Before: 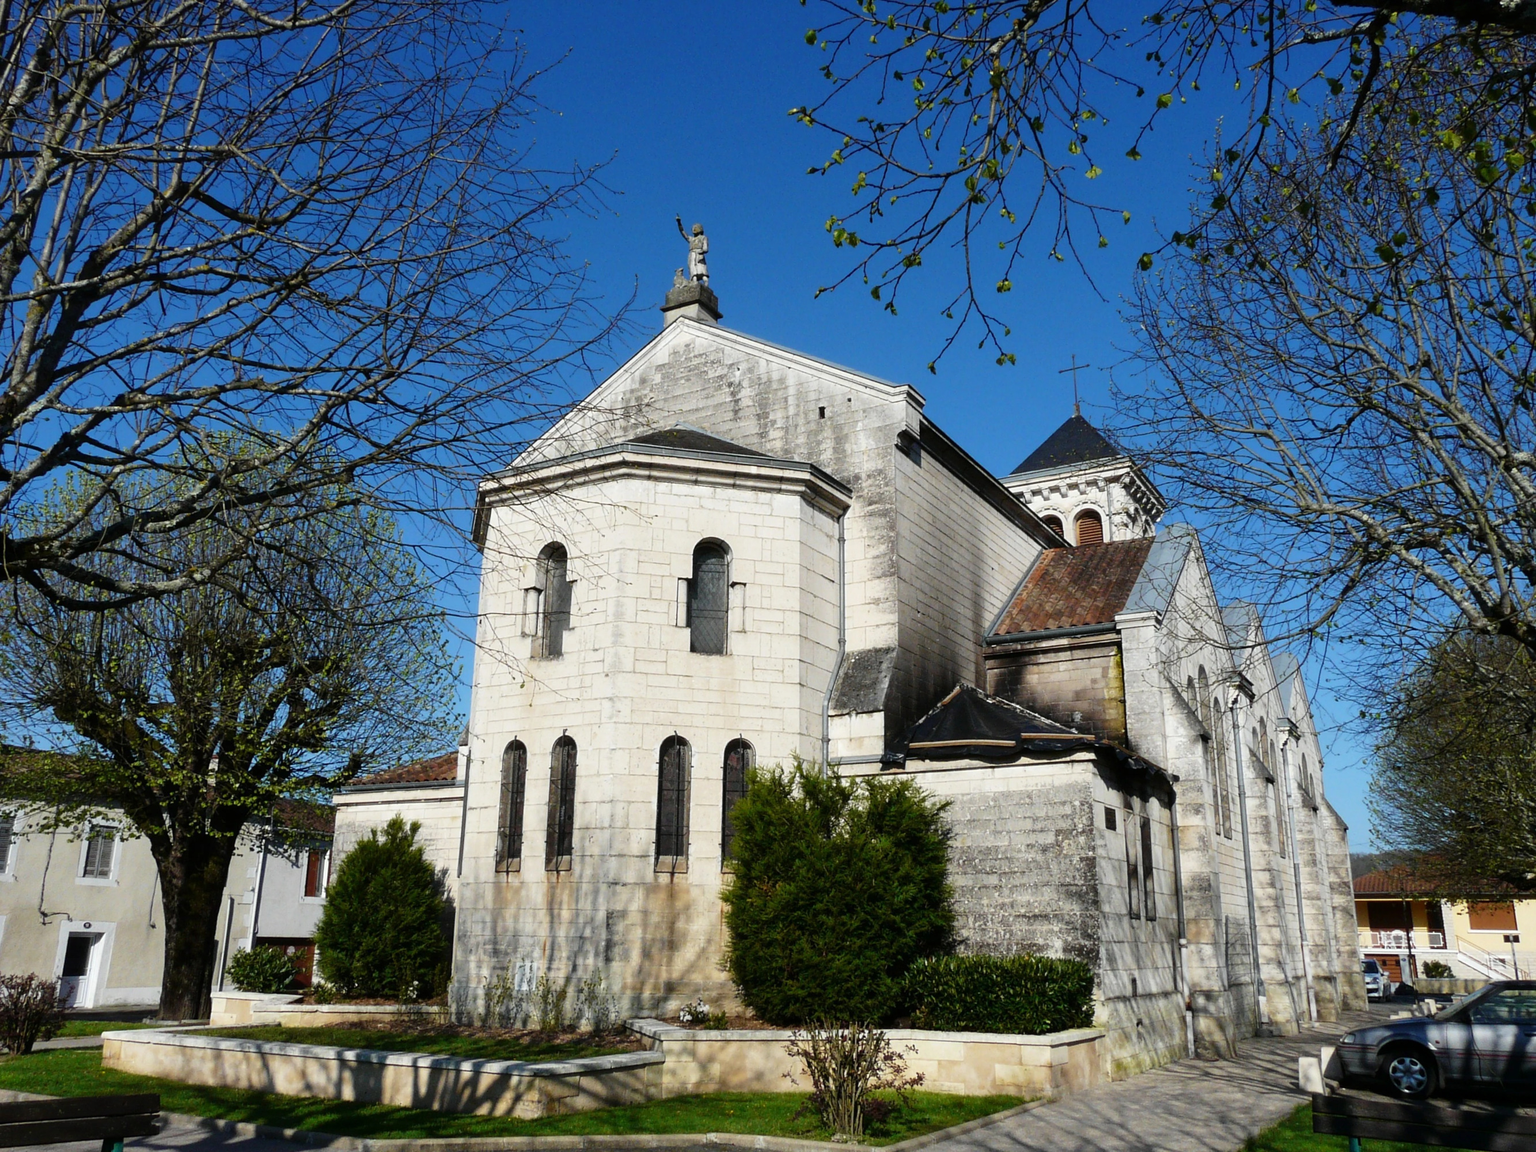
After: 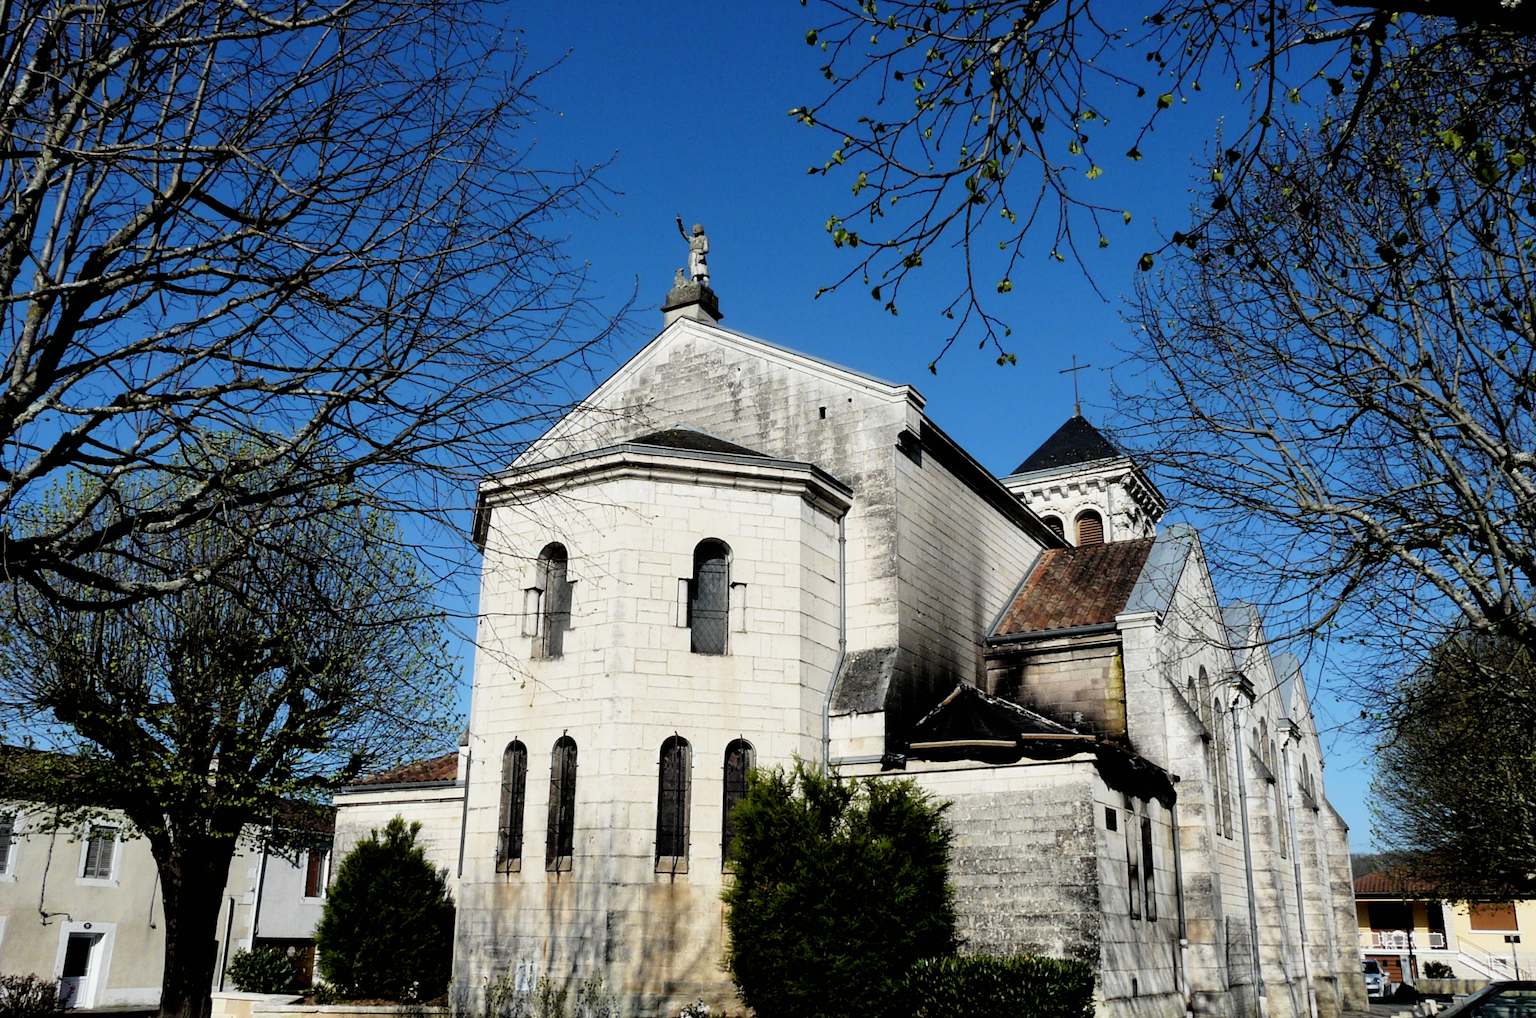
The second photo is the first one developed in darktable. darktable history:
crop and rotate: top 0%, bottom 11.569%
filmic rgb: black relative exposure -4.9 EV, white relative exposure 2.82 EV, hardness 3.69
